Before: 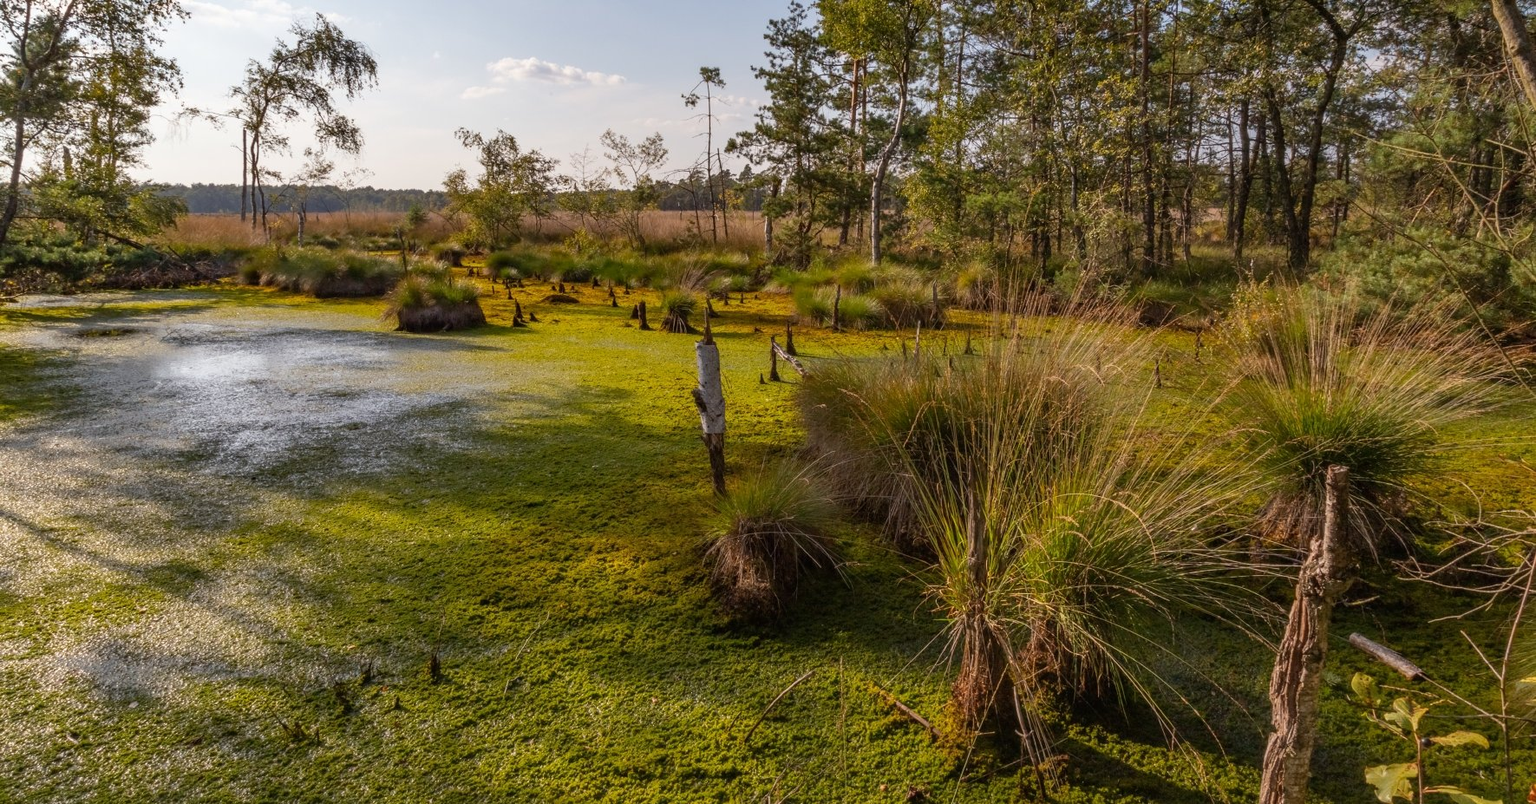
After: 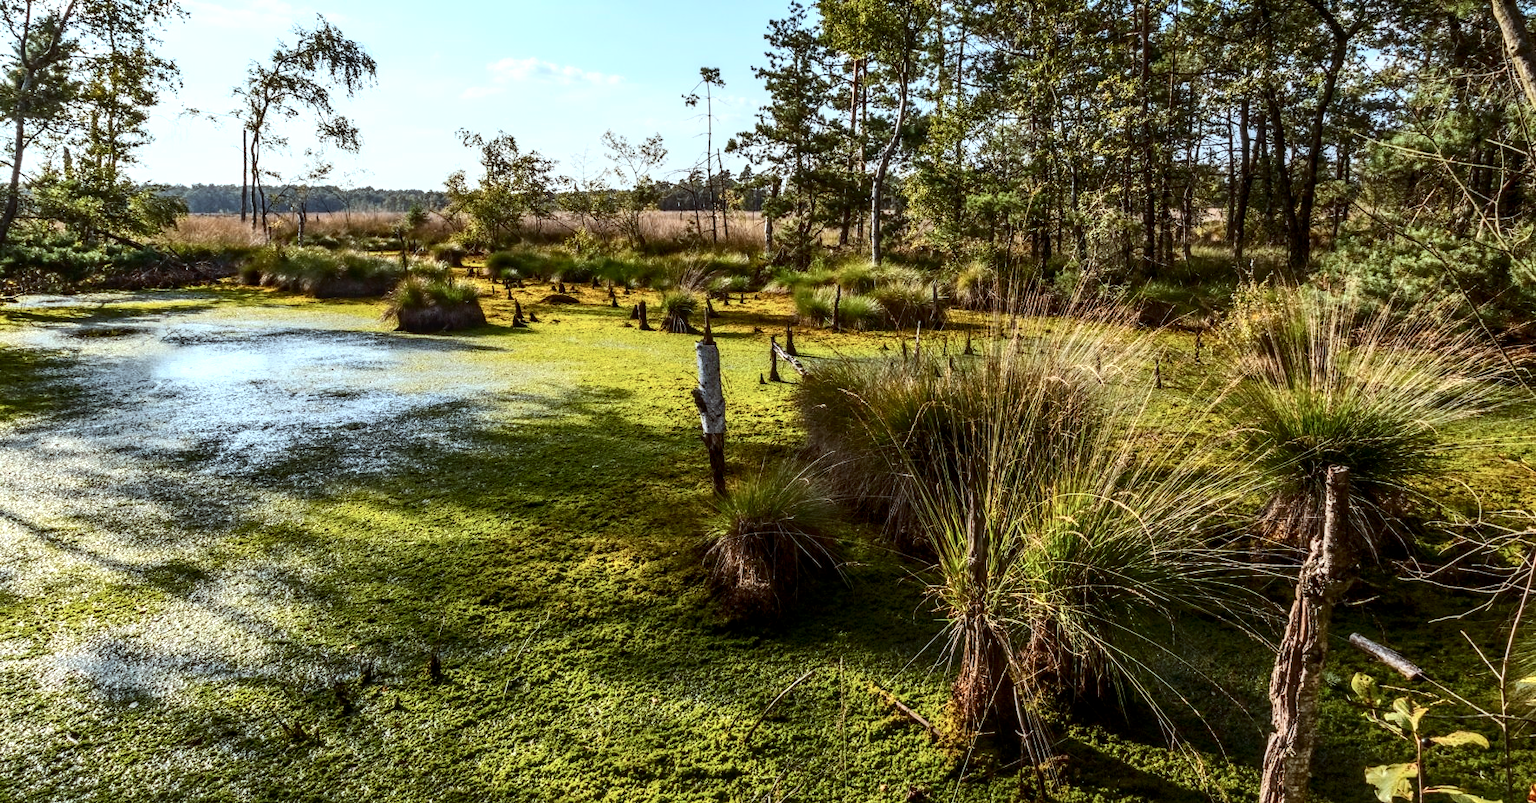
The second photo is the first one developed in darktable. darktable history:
color correction: highlights a* -10.04, highlights b* -10.37
contrast brightness saturation: contrast 0.28
exposure: exposure 0.3 EV, compensate highlight preservation false
local contrast: on, module defaults
tone equalizer: -8 EV -0.417 EV, -7 EV -0.389 EV, -6 EV -0.333 EV, -5 EV -0.222 EV, -3 EV 0.222 EV, -2 EV 0.333 EV, -1 EV 0.389 EV, +0 EV 0.417 EV, edges refinement/feathering 500, mask exposure compensation -1.57 EV, preserve details no
